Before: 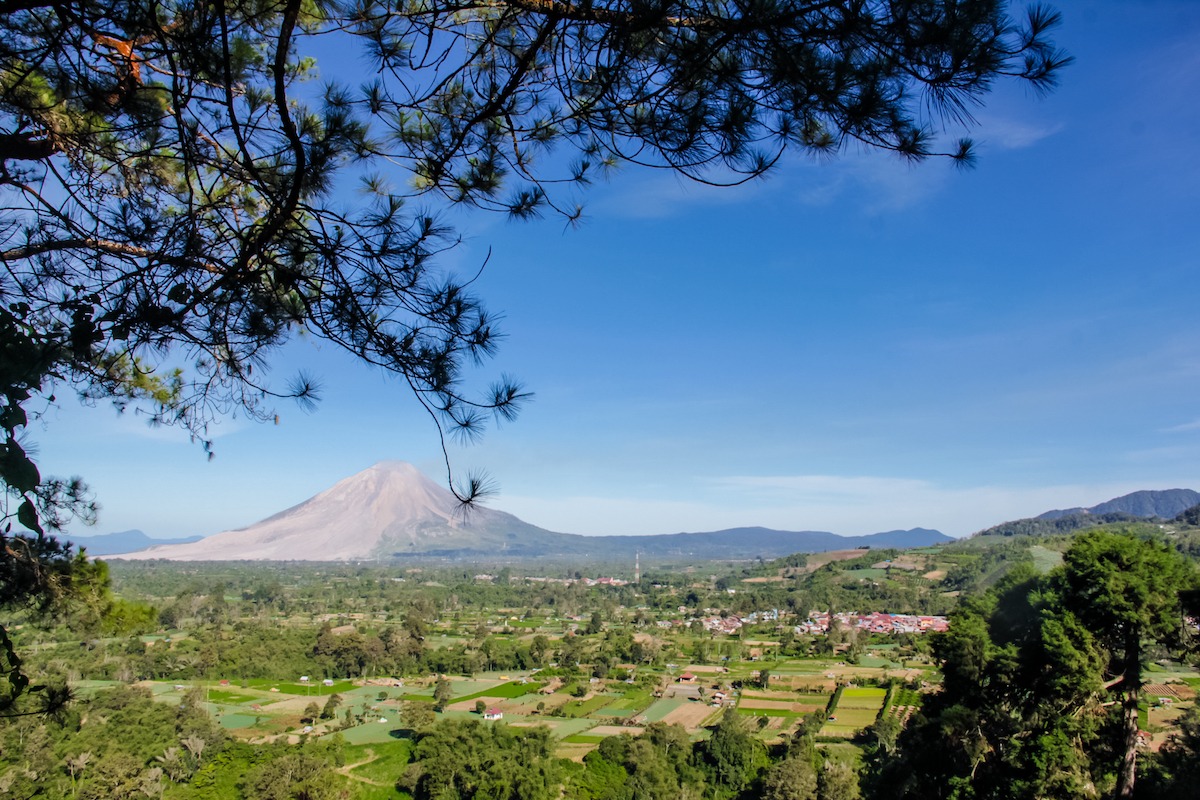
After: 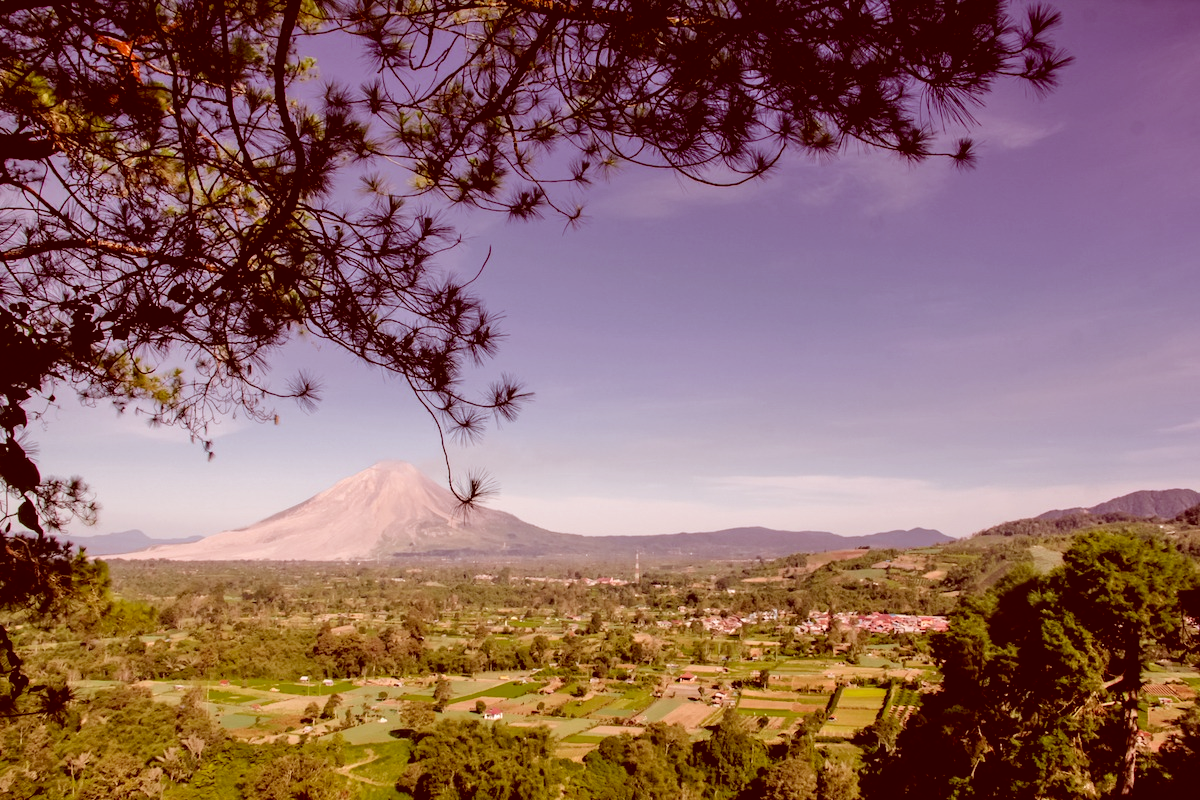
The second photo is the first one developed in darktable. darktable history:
color correction: highlights a* 9.5, highlights b* 8.76, shadows a* 39.94, shadows b* 39.94, saturation 0.815
exposure: black level correction 0.009, exposure 0.11 EV, compensate exposure bias true, compensate highlight preservation false
